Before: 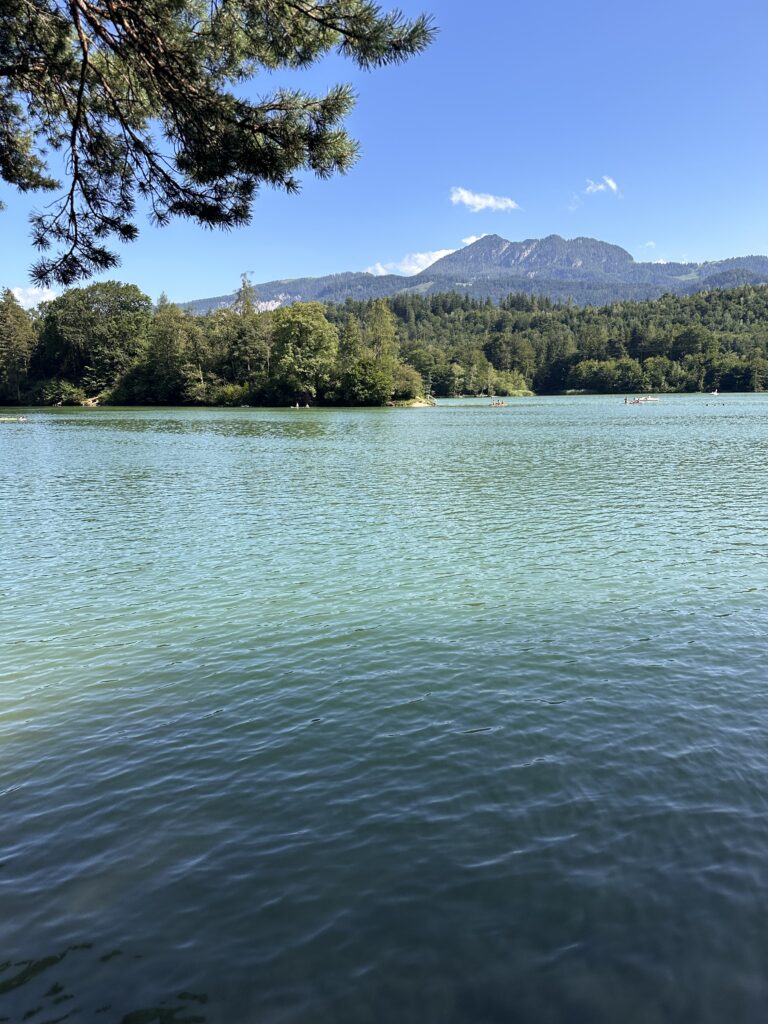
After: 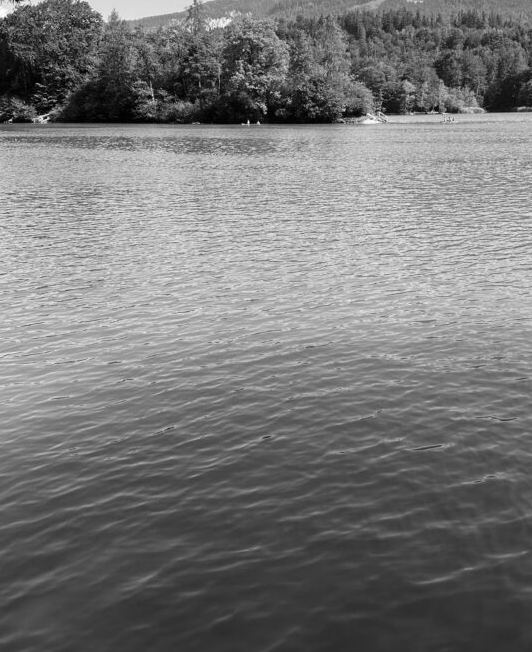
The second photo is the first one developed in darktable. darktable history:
monochrome: on, module defaults
crop: left 6.488%, top 27.668%, right 24.183%, bottom 8.656%
